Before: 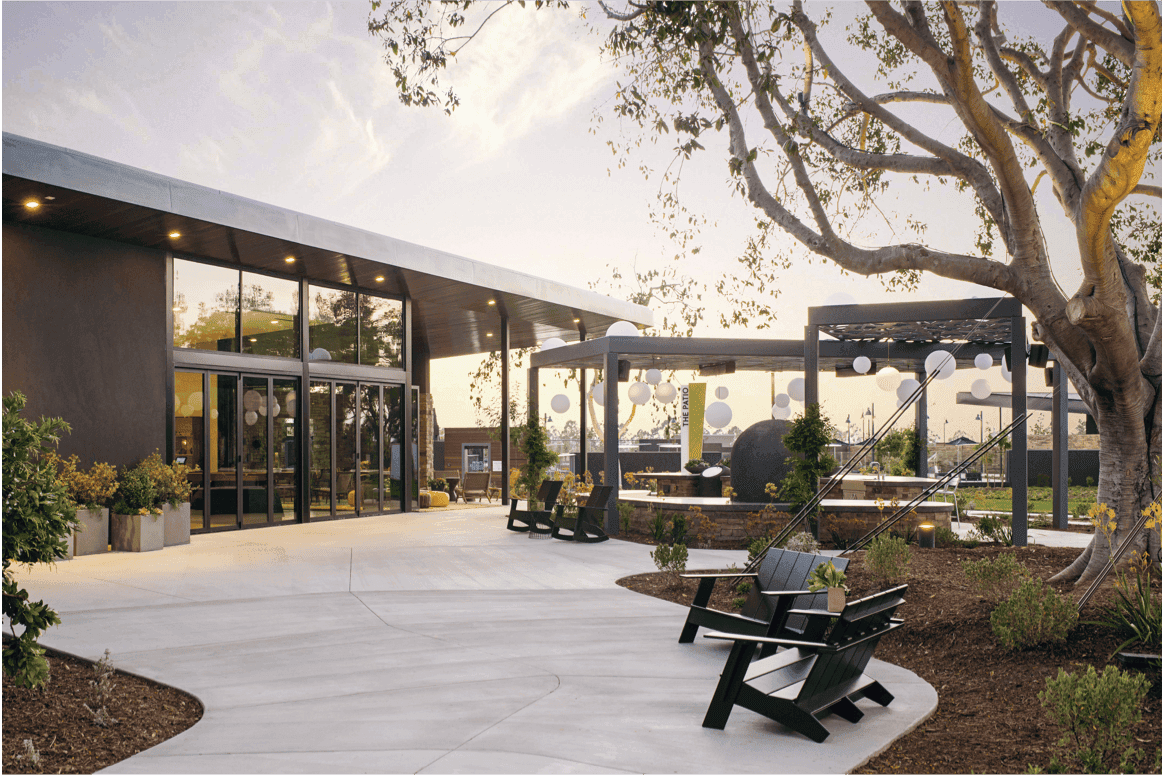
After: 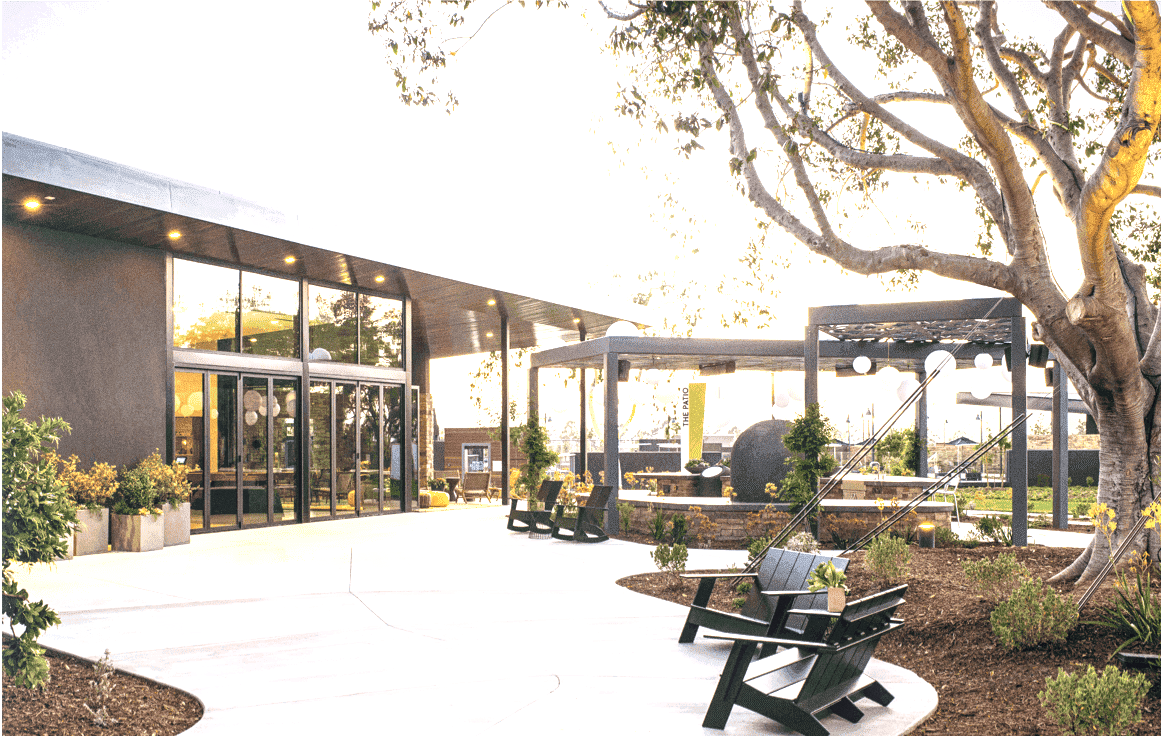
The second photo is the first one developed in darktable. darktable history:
local contrast: on, module defaults
crop and rotate: top 0%, bottom 5.097%
exposure: black level correction 0, exposure 1.2 EV, compensate exposure bias true, compensate highlight preservation false
grain: coarseness 0.09 ISO
